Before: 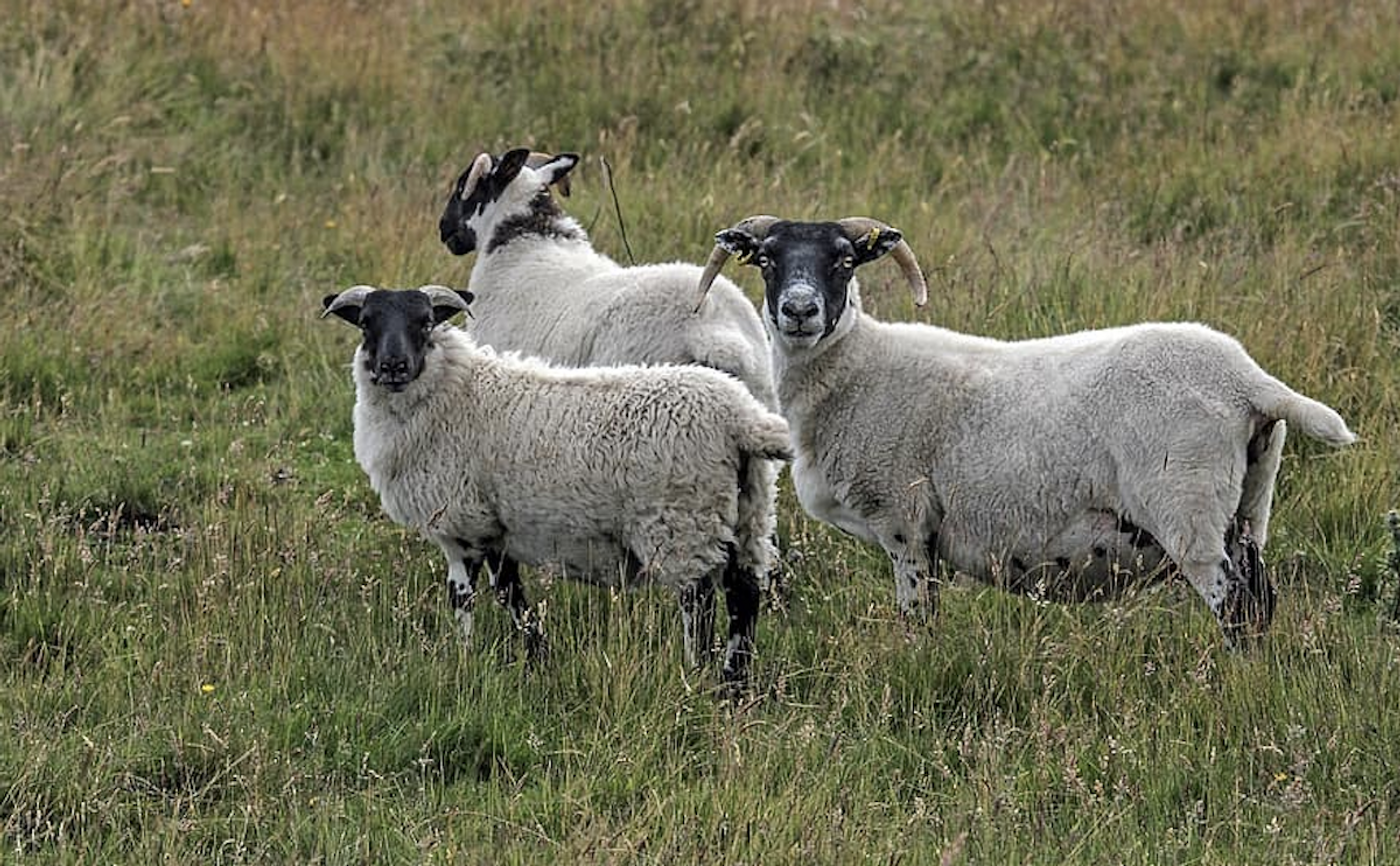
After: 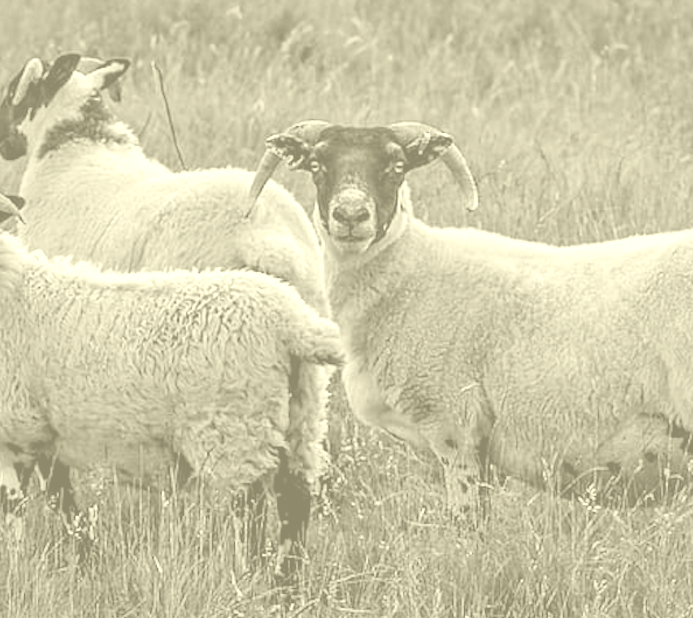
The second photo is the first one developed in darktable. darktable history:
colorize: hue 43.2°, saturation 40%, version 1
local contrast: mode bilateral grid, contrast 20, coarseness 50, detail 120%, midtone range 0.2
color calibration: output colorfulness [0, 0.315, 0, 0], x 0.341, y 0.355, temperature 5166 K
crop: left 32.075%, top 10.976%, right 18.355%, bottom 17.596%
